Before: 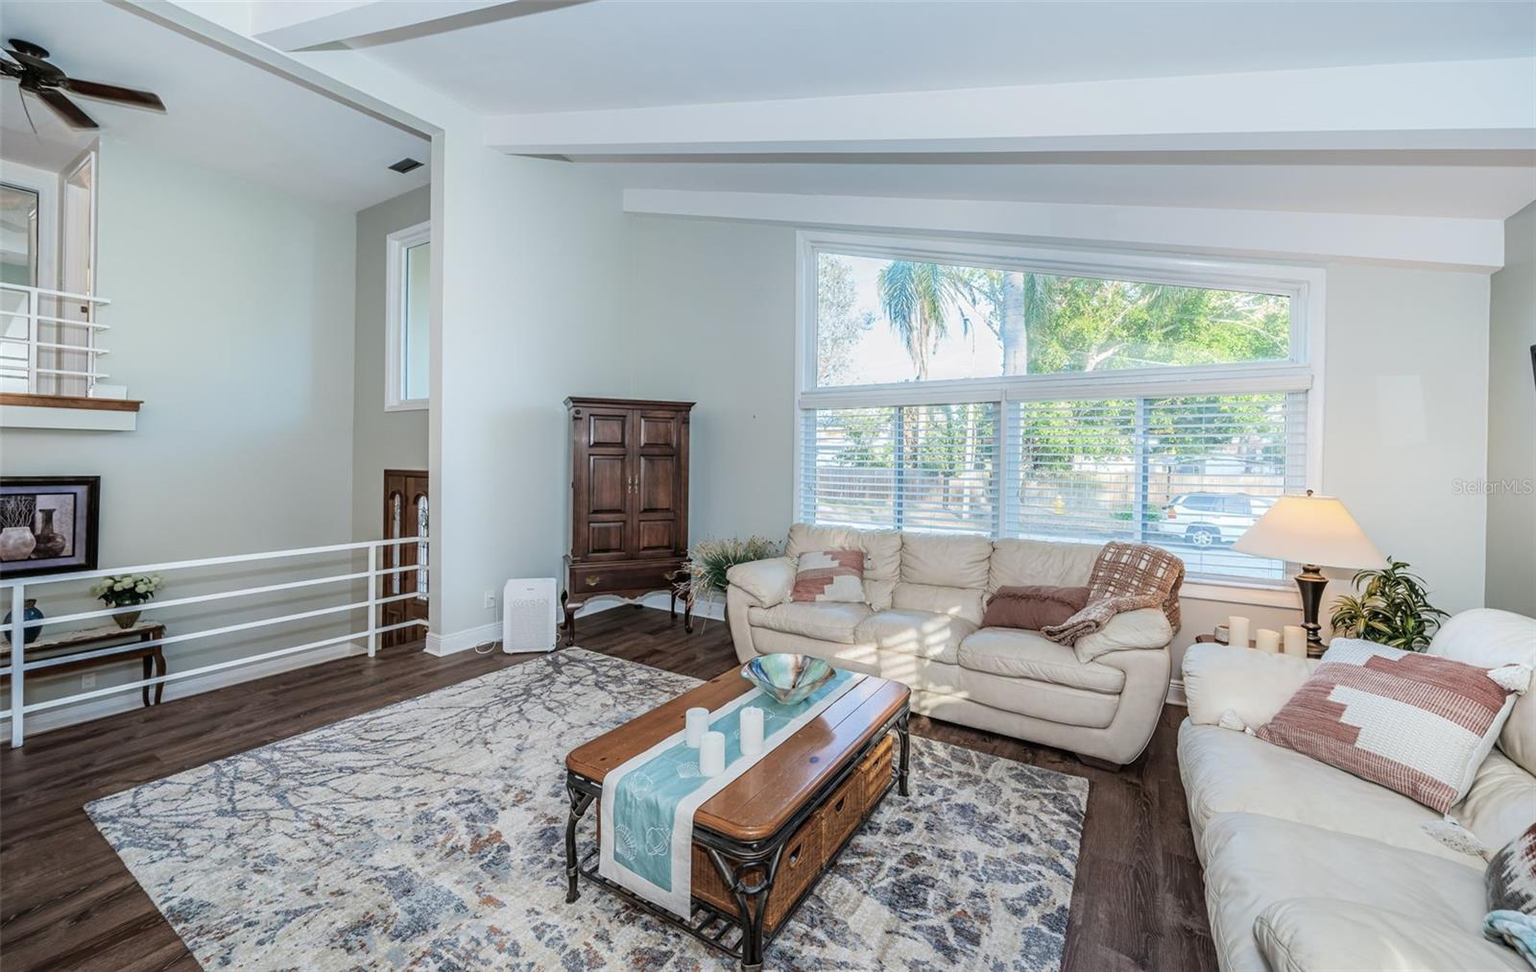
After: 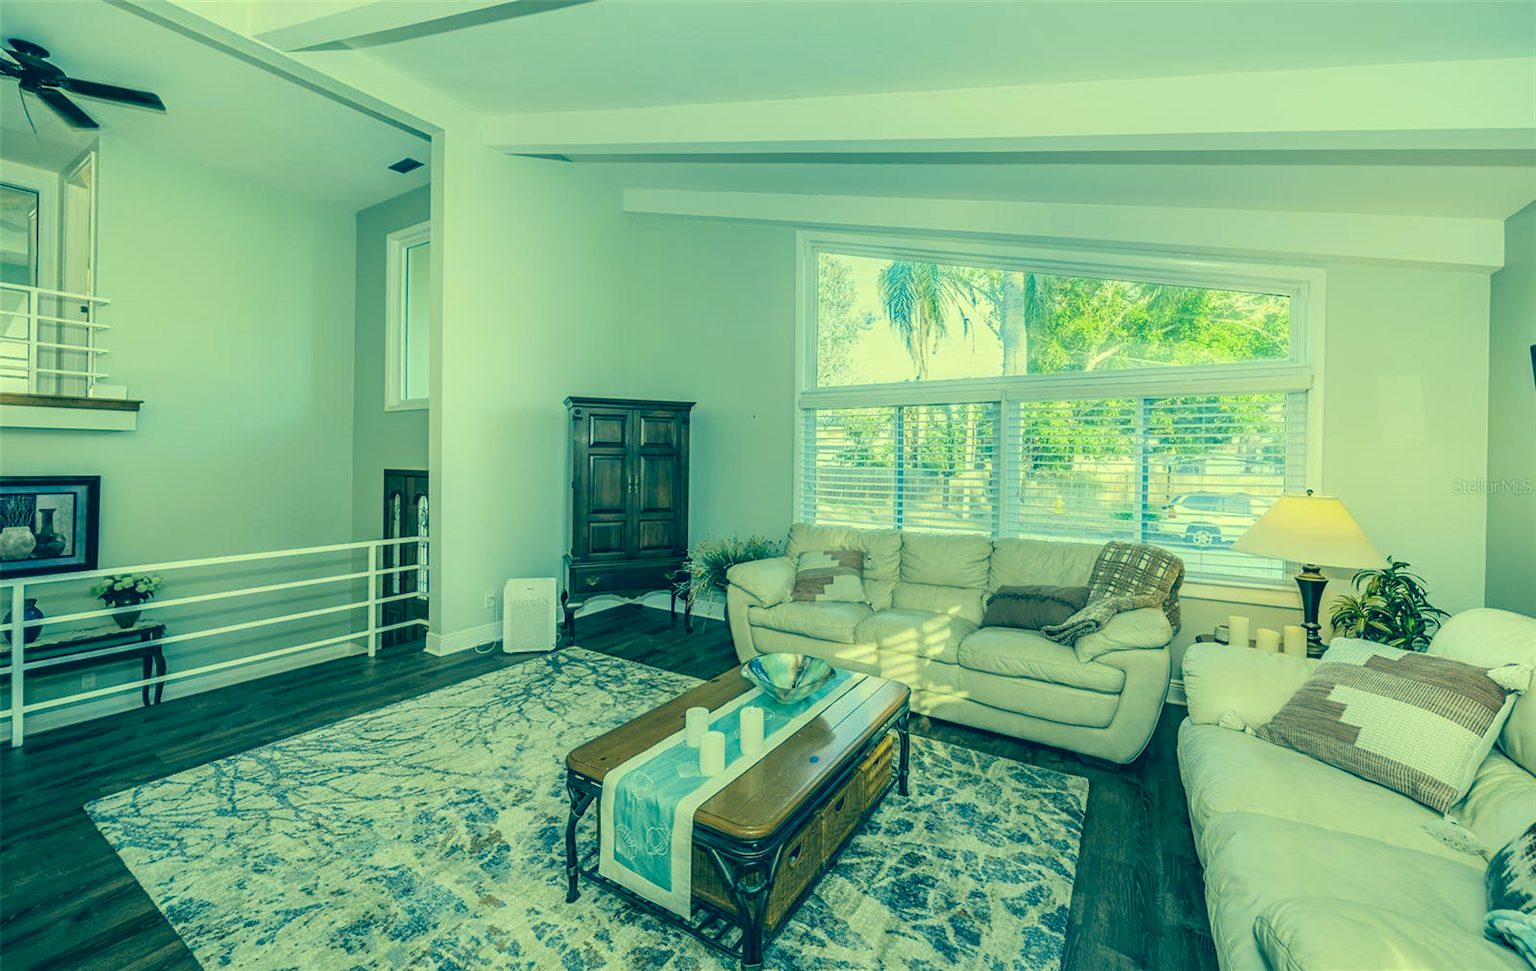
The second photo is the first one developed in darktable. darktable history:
color correction: highlights a* -16.24, highlights b* 39.58, shadows a* -39.92, shadows b* -26.6
